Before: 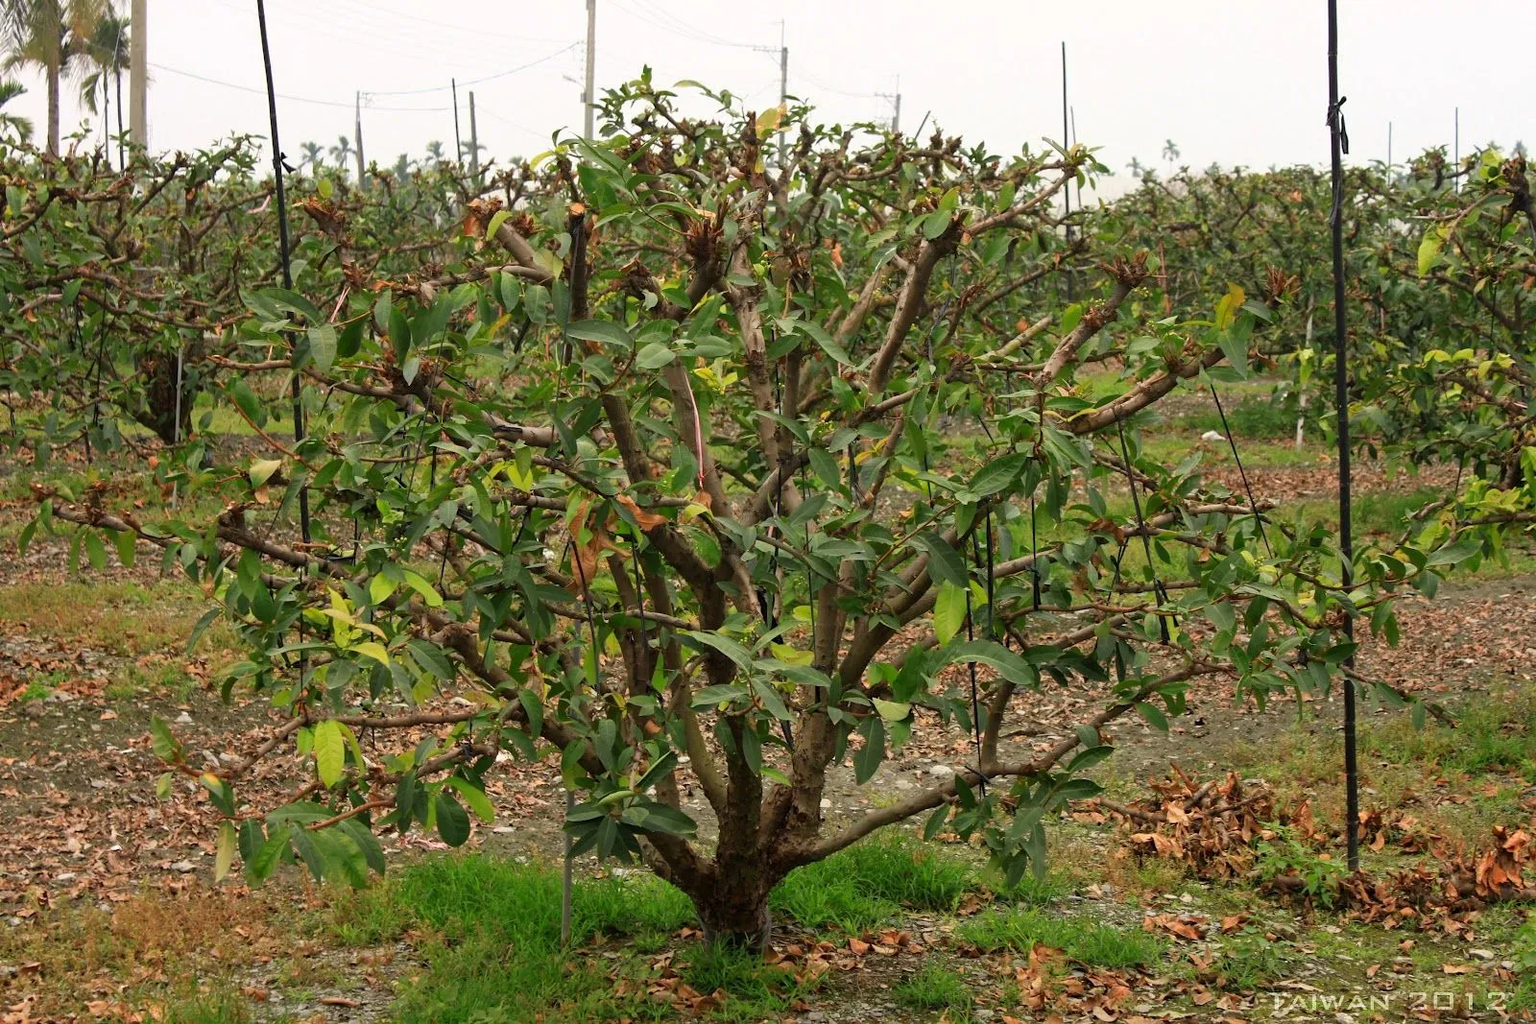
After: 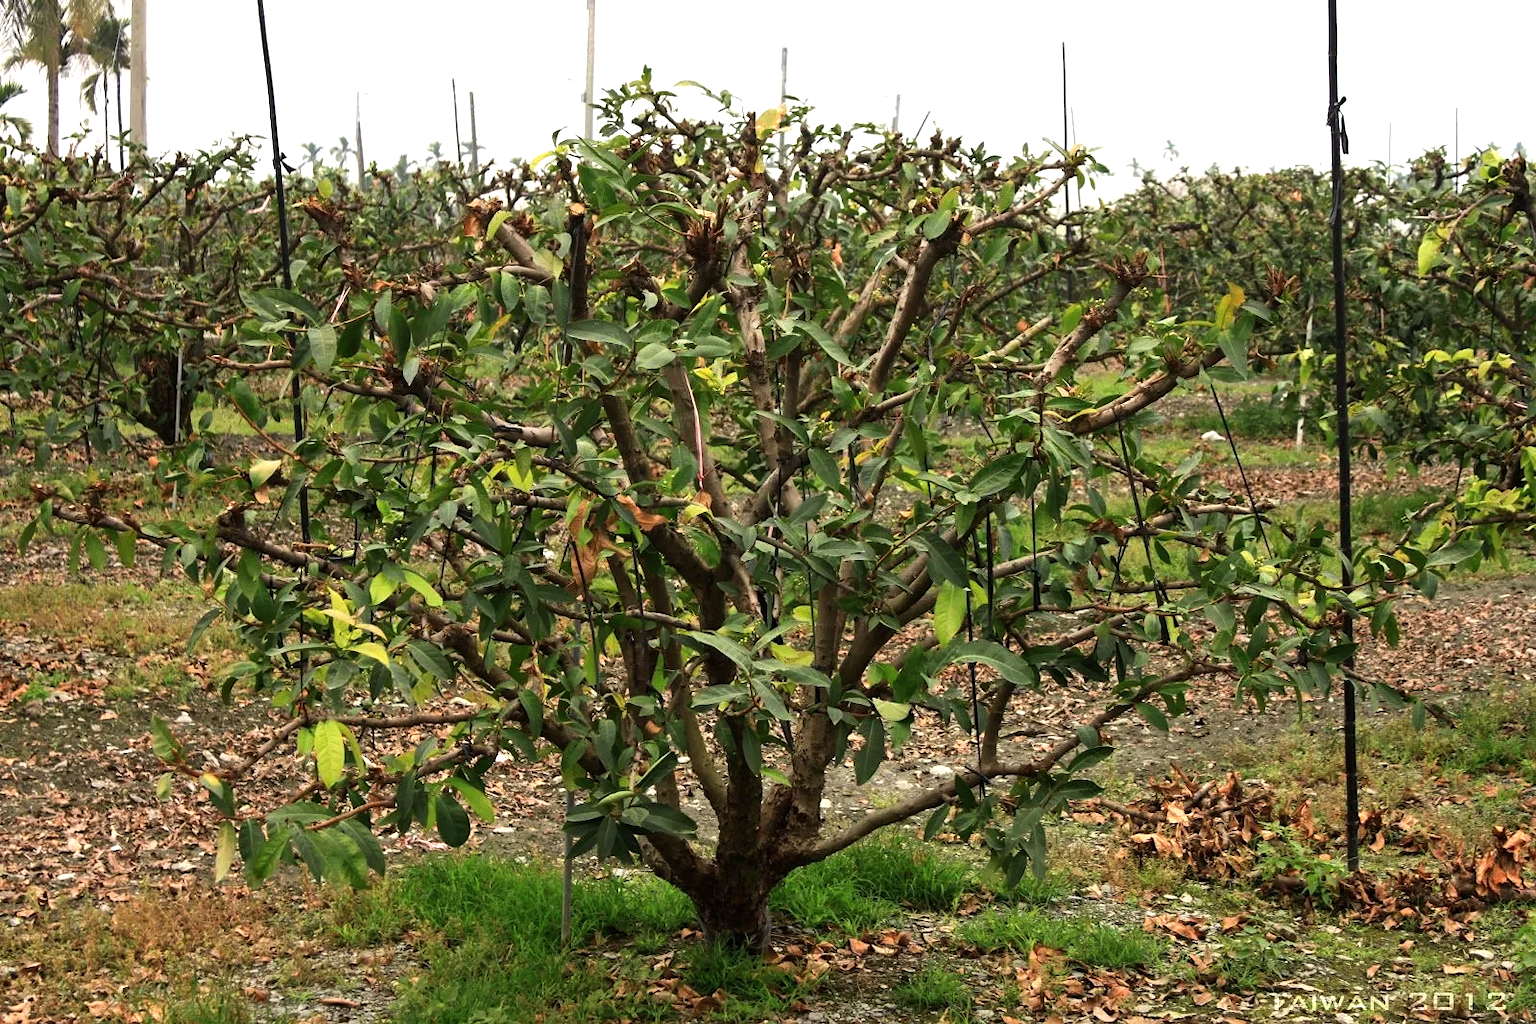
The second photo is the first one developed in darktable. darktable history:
tone equalizer: -8 EV -0.75 EV, -7 EV -0.7 EV, -6 EV -0.6 EV, -5 EV -0.4 EV, -3 EV 0.4 EV, -2 EV 0.6 EV, -1 EV 0.7 EV, +0 EV 0.75 EV, edges refinement/feathering 500, mask exposure compensation -1.57 EV, preserve details no
contrast brightness saturation: saturation -0.05
